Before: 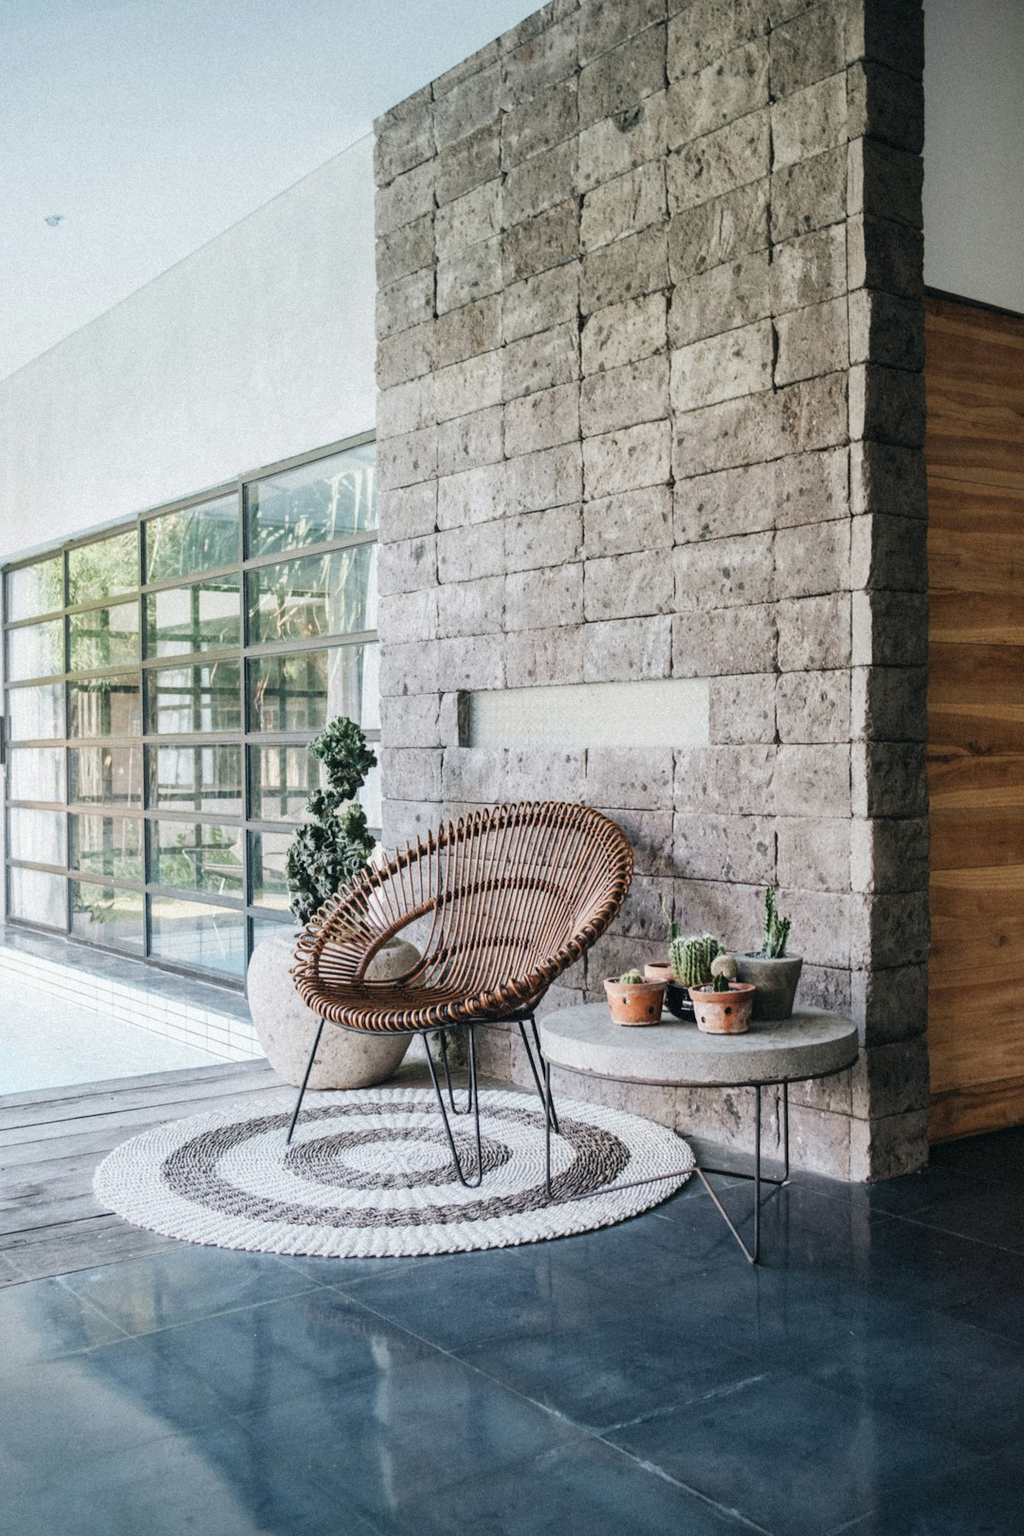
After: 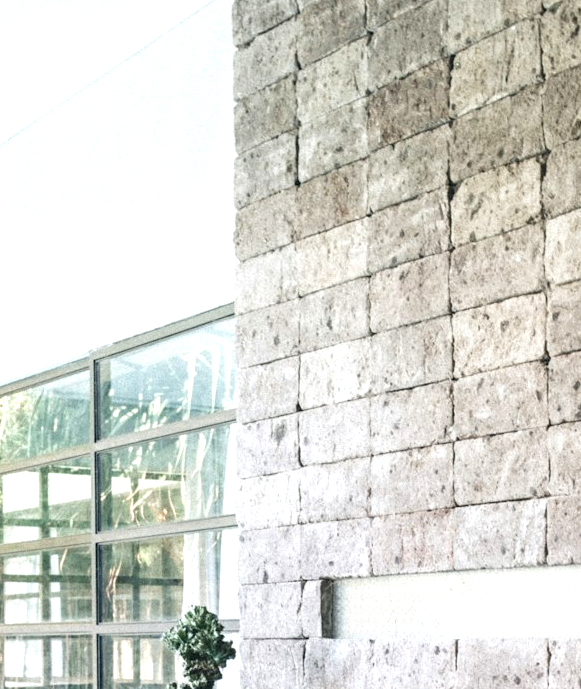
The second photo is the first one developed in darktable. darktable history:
crop: left 15.053%, top 9.316%, right 31.1%, bottom 48.116%
exposure: black level correction 0, exposure 0.695 EV, compensate highlight preservation false
